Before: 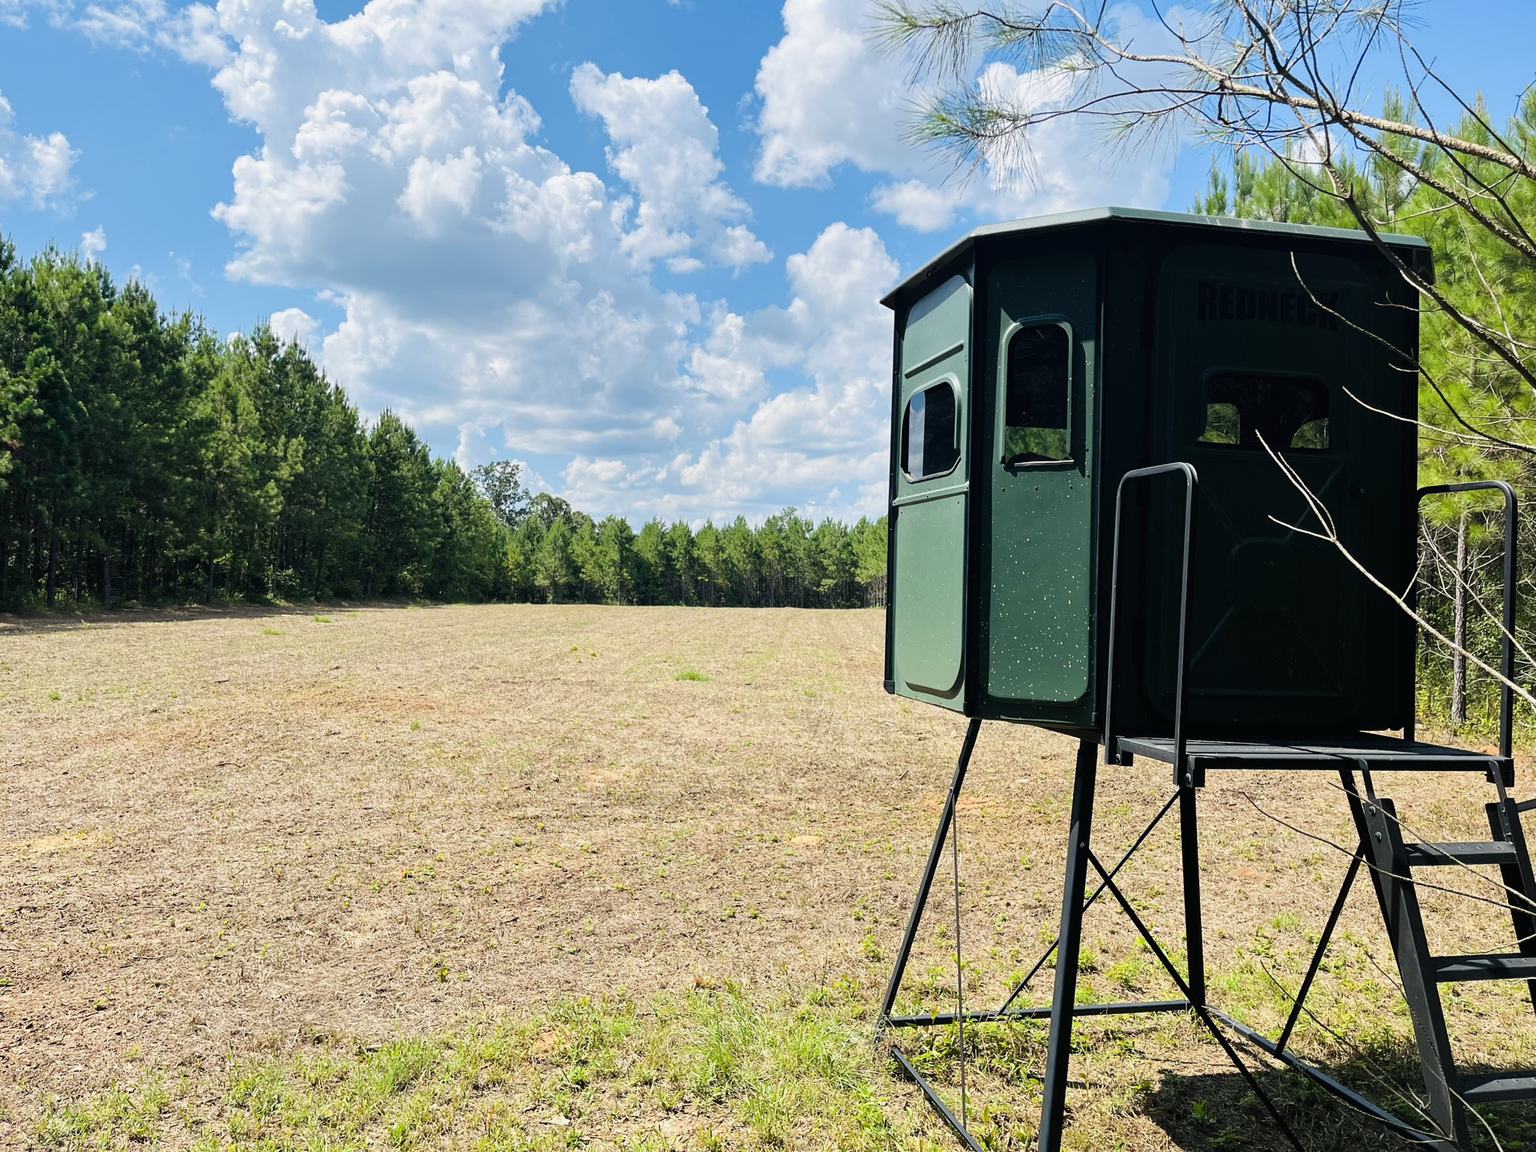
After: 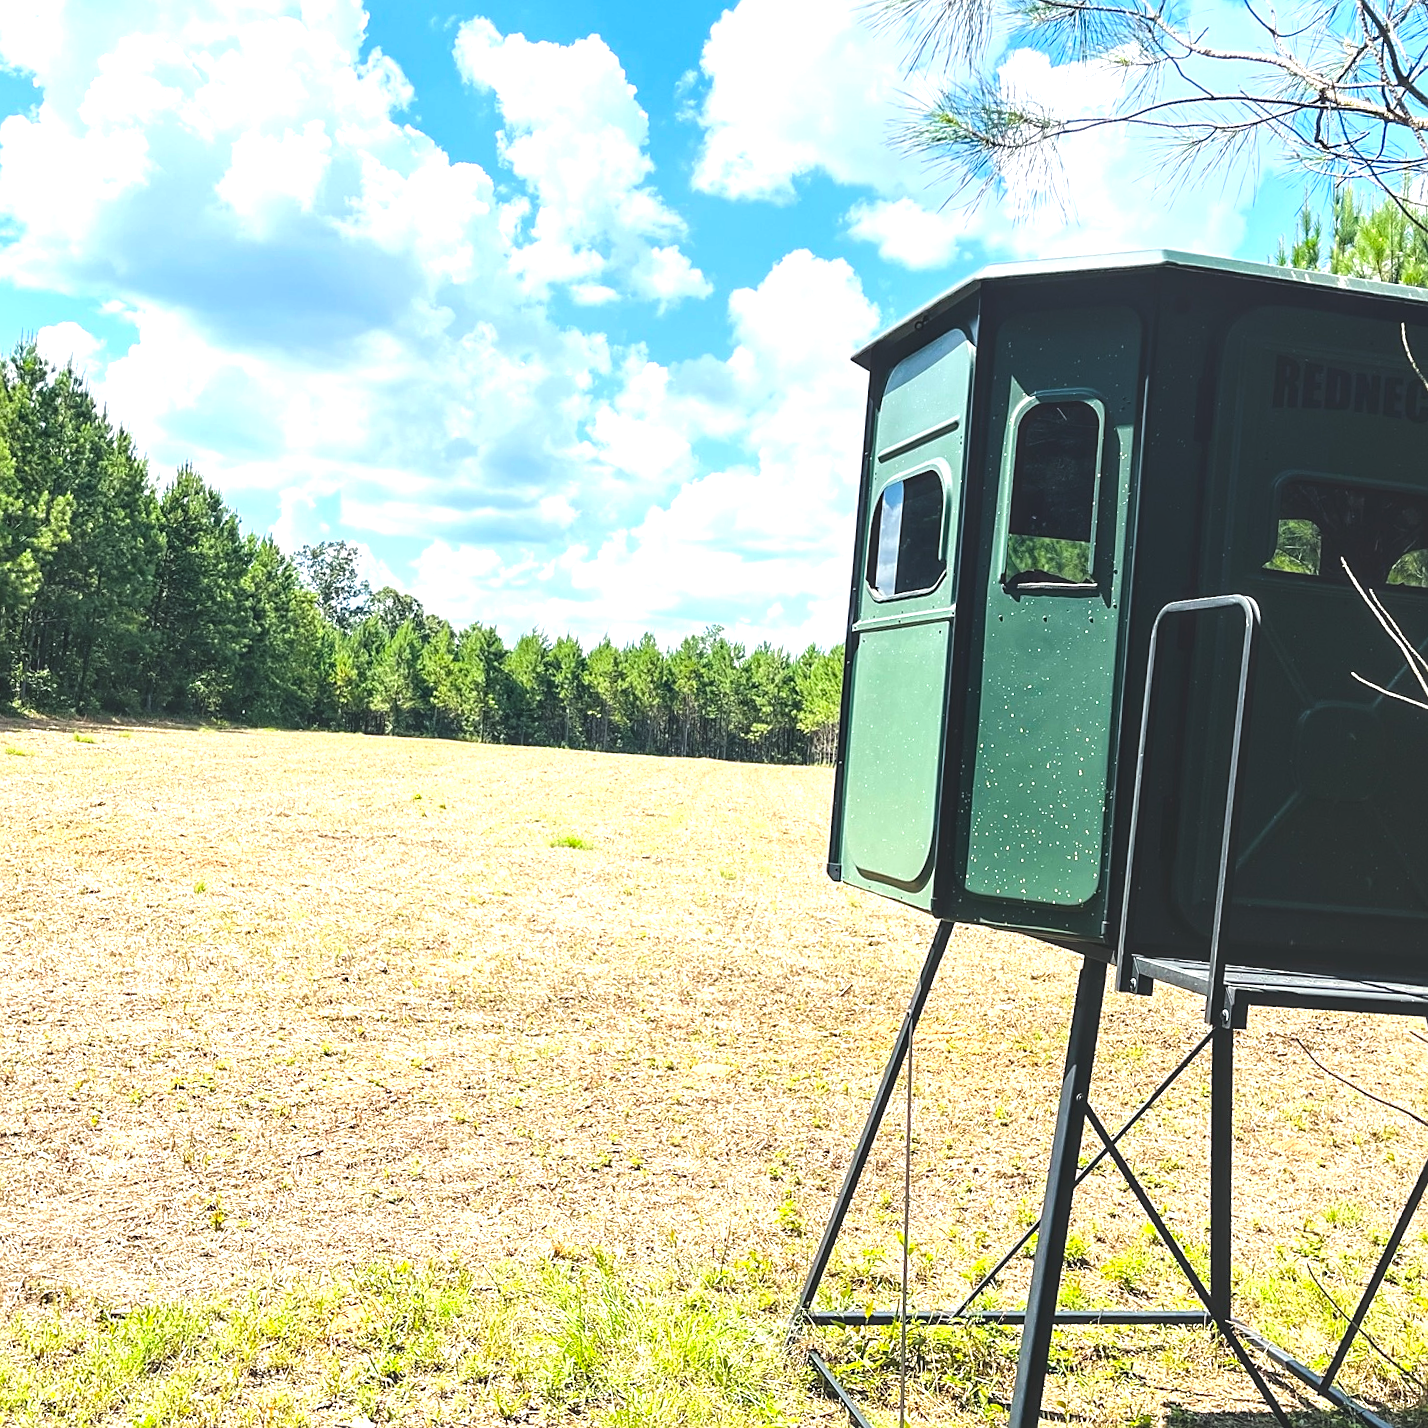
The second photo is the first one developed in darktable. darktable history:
crop and rotate: angle -3.27°, left 14.277%, top 0.028%, right 10.766%, bottom 0.028%
rotate and perspective: automatic cropping original format, crop left 0, crop top 0
sharpen: radius 1.864, amount 0.398, threshold 1.271
local contrast: on, module defaults
exposure: black level correction -0.005, exposure 1.002 EV, compensate highlight preservation false
